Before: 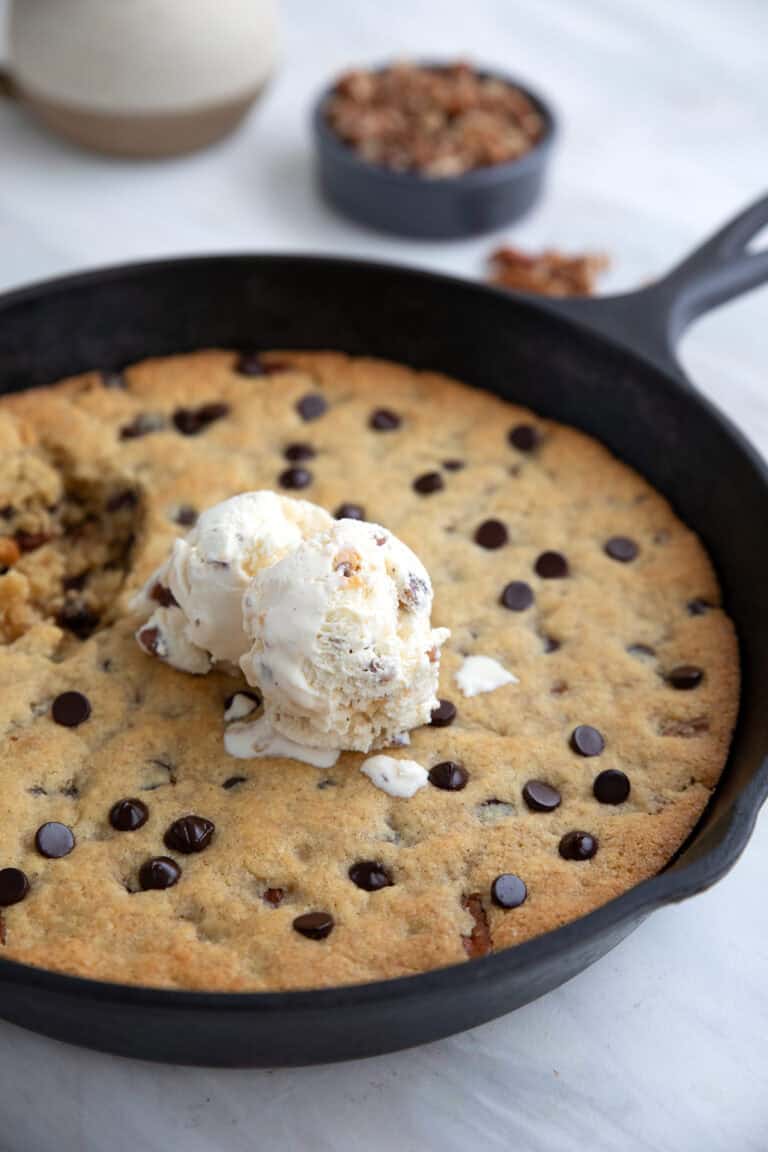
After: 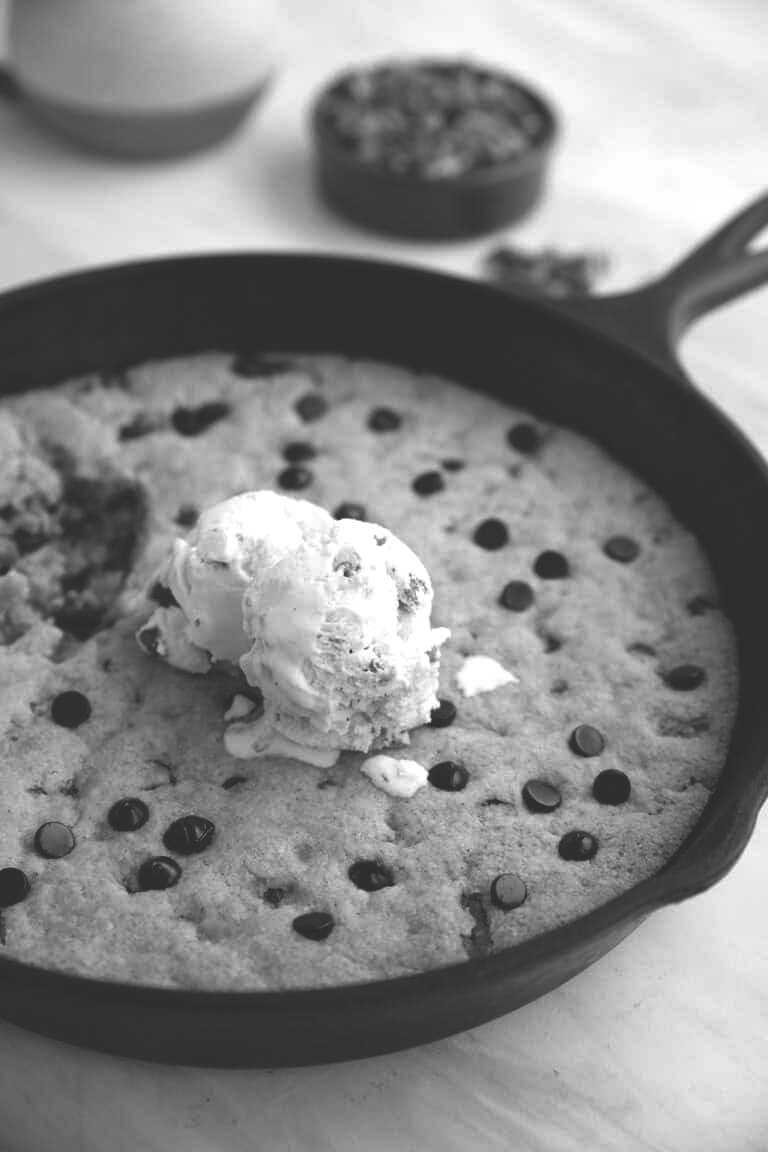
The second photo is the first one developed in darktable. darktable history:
rgb curve: curves: ch0 [(0, 0.186) (0.314, 0.284) (0.775, 0.708) (1, 1)], compensate middle gray true, preserve colors none
exposure: exposure 0.207 EV, compensate highlight preservation false
monochrome: a -6.99, b 35.61, size 1.4
